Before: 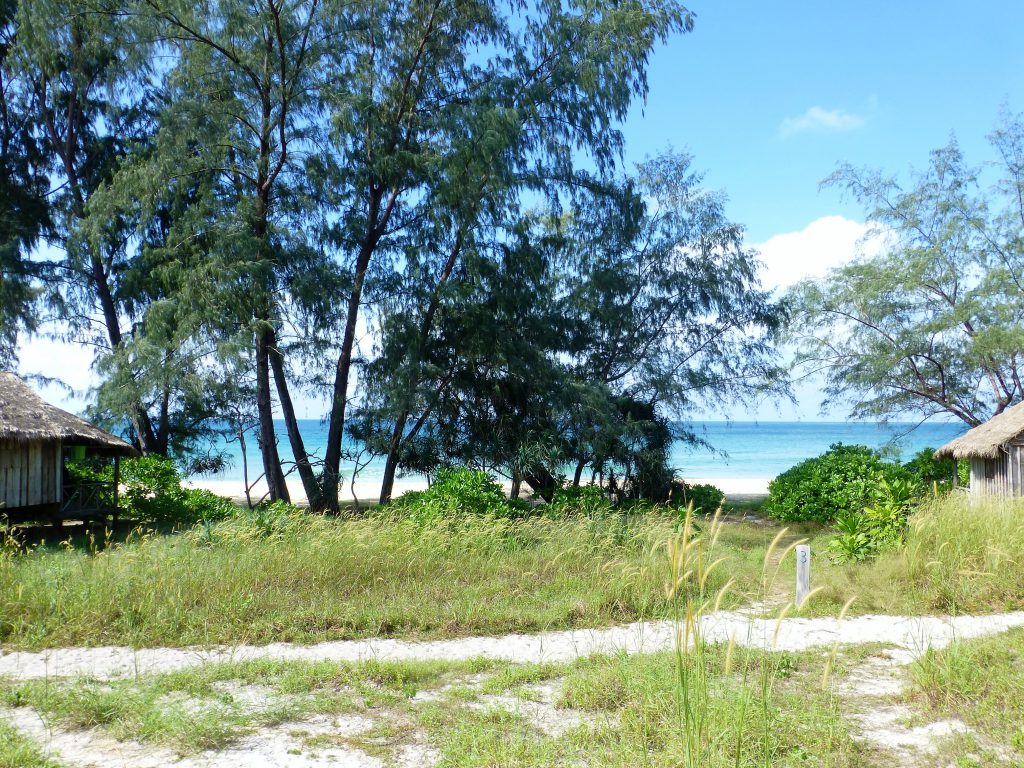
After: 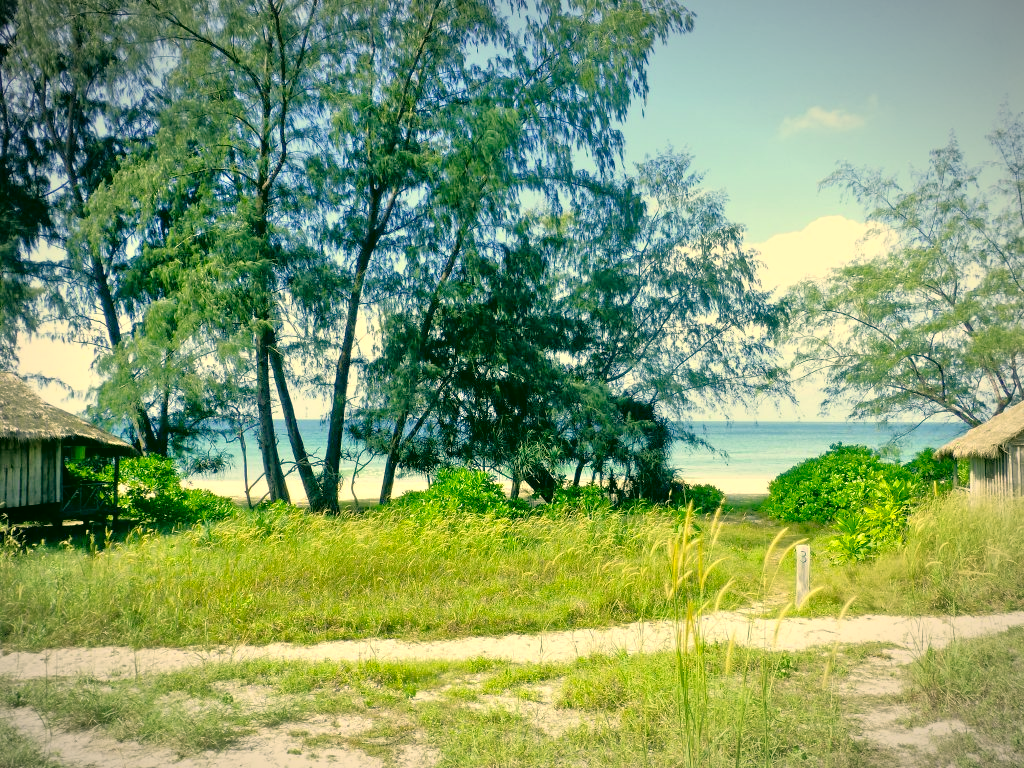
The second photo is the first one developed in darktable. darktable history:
vignetting: fall-off radius 60%, automatic ratio true
color correction: highlights a* 5.62, highlights b* 33.57, shadows a* -25.86, shadows b* 4.02
tone equalizer: -7 EV 0.15 EV, -6 EV 0.6 EV, -5 EV 1.15 EV, -4 EV 1.33 EV, -3 EV 1.15 EV, -2 EV 0.6 EV, -1 EV 0.15 EV, mask exposure compensation -0.5 EV
